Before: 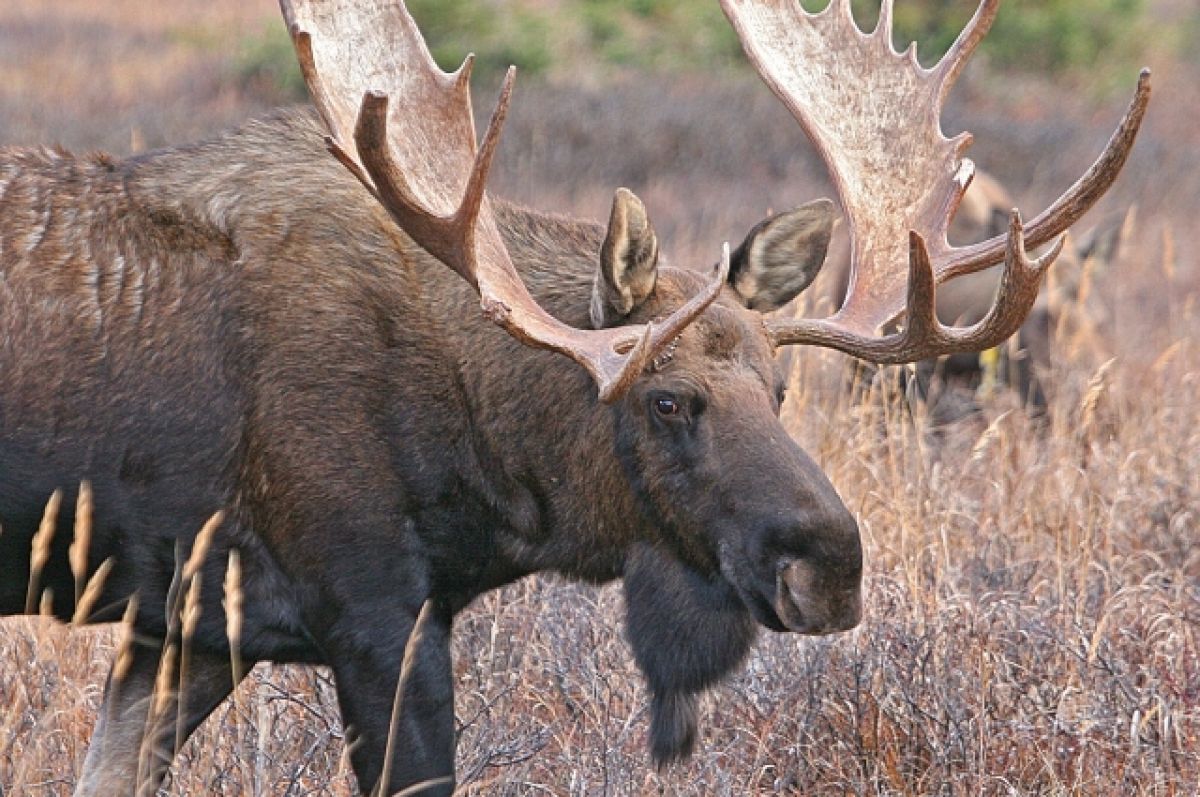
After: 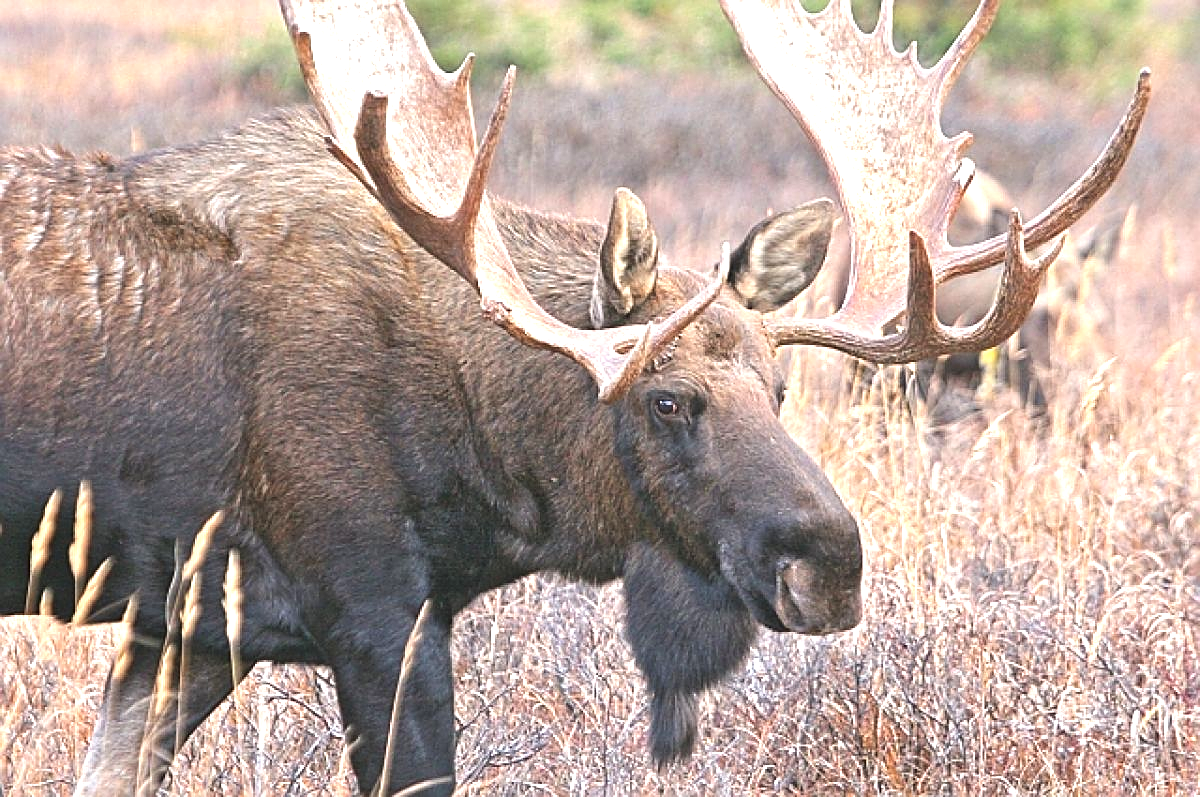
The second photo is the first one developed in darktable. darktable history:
tone equalizer: on, module defaults
sharpen: on, module defaults
exposure: black level correction -0.005, exposure 1.003 EV, compensate exposure bias true, compensate highlight preservation false
